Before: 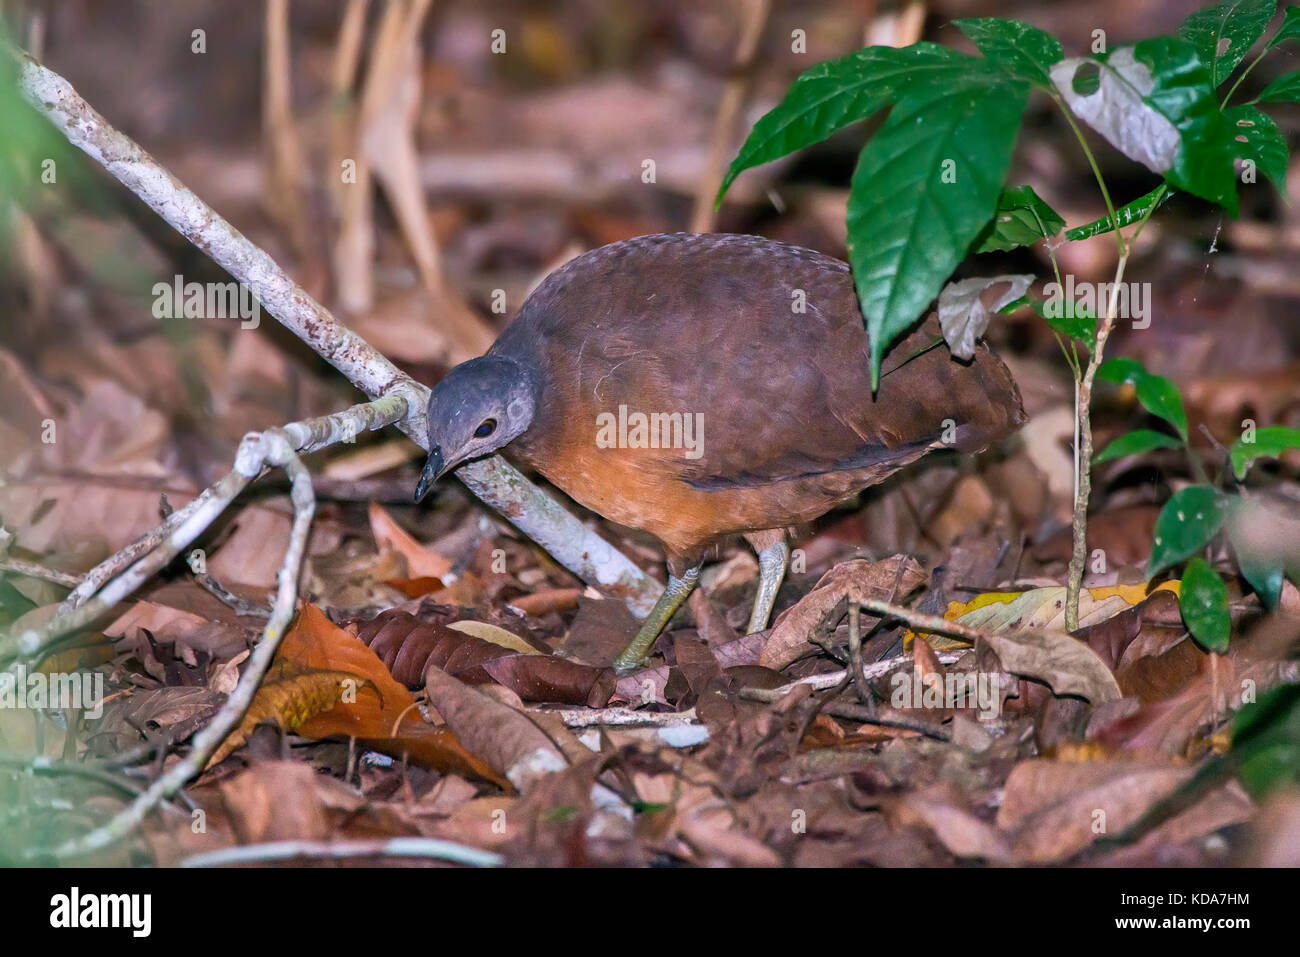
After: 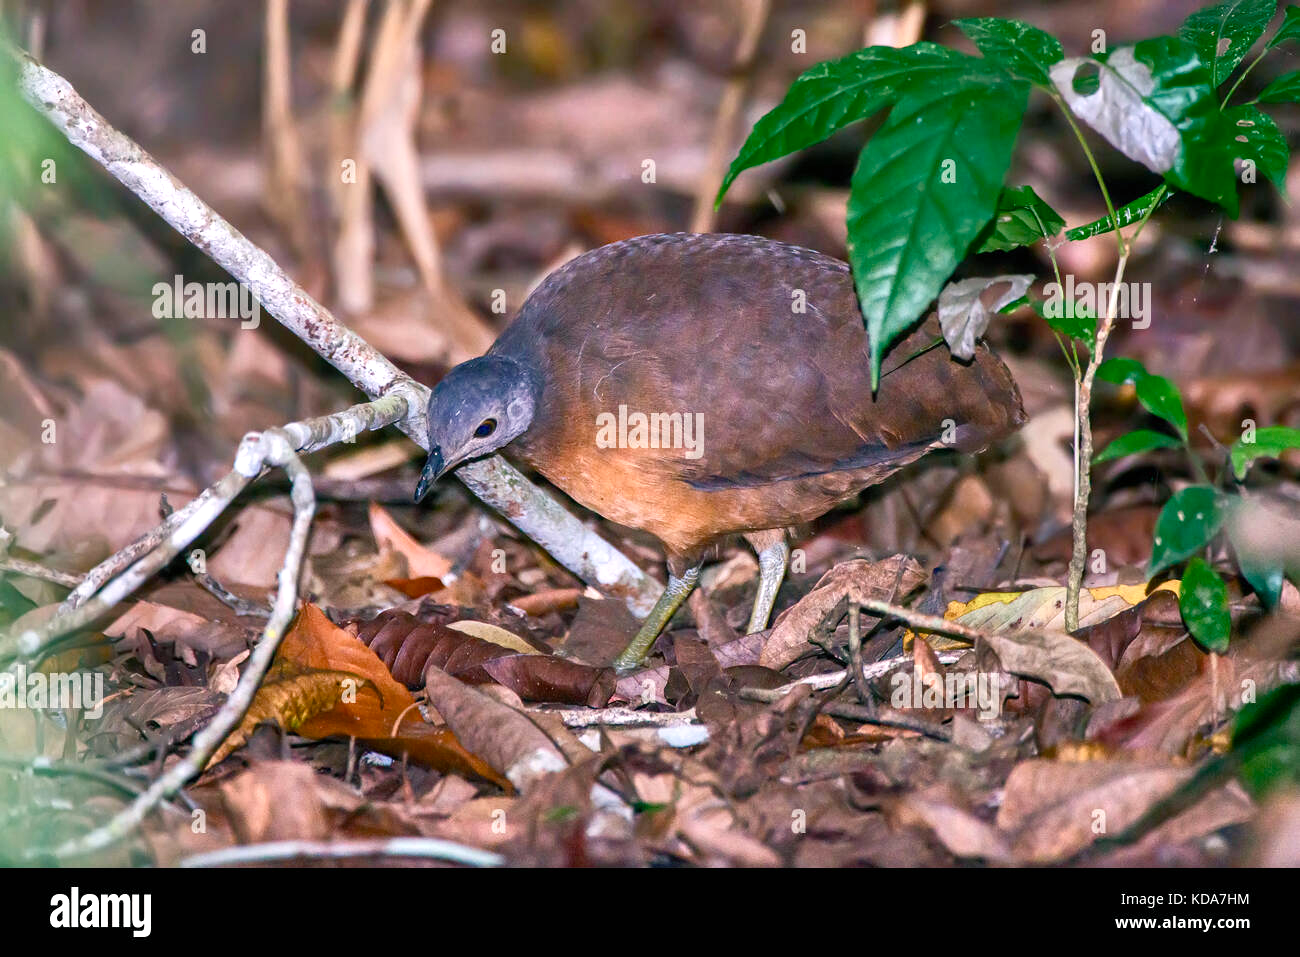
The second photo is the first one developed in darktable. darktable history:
color balance rgb: shadows lift › luminance -8.107%, shadows lift › chroma 2.459%, shadows lift › hue 199.31°, highlights gain › chroma 1.125%, highlights gain › hue 60.05°, perceptual saturation grading › global saturation 0.478%, perceptual saturation grading › highlights -32.699%, perceptual saturation grading › mid-tones 5.187%, perceptual saturation grading › shadows 17.821%, perceptual brilliance grading › global brilliance 20.078%, global vibrance 15.969%, saturation formula JzAzBz (2021)
